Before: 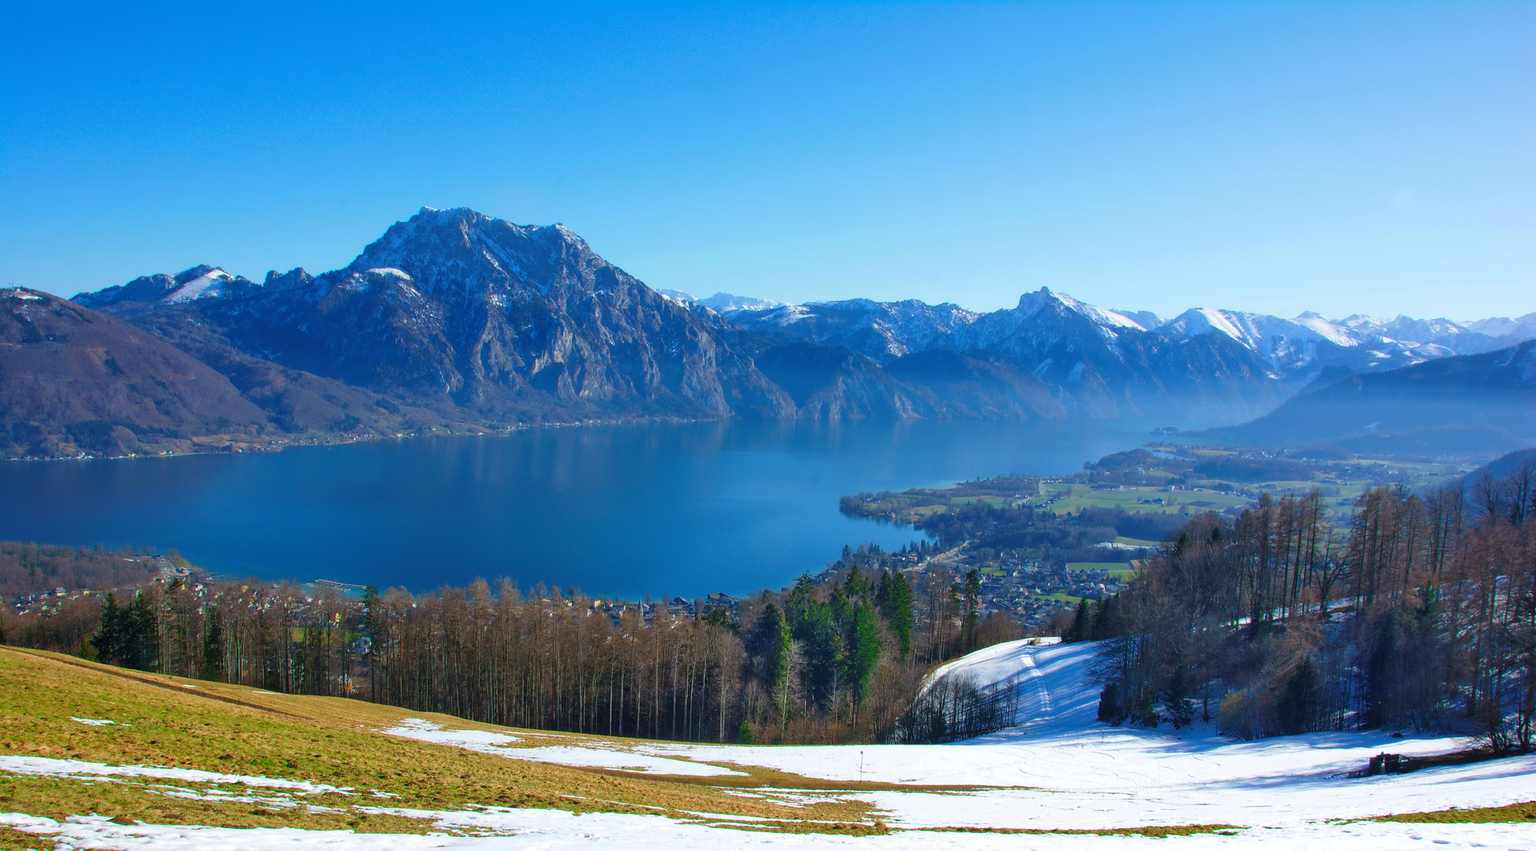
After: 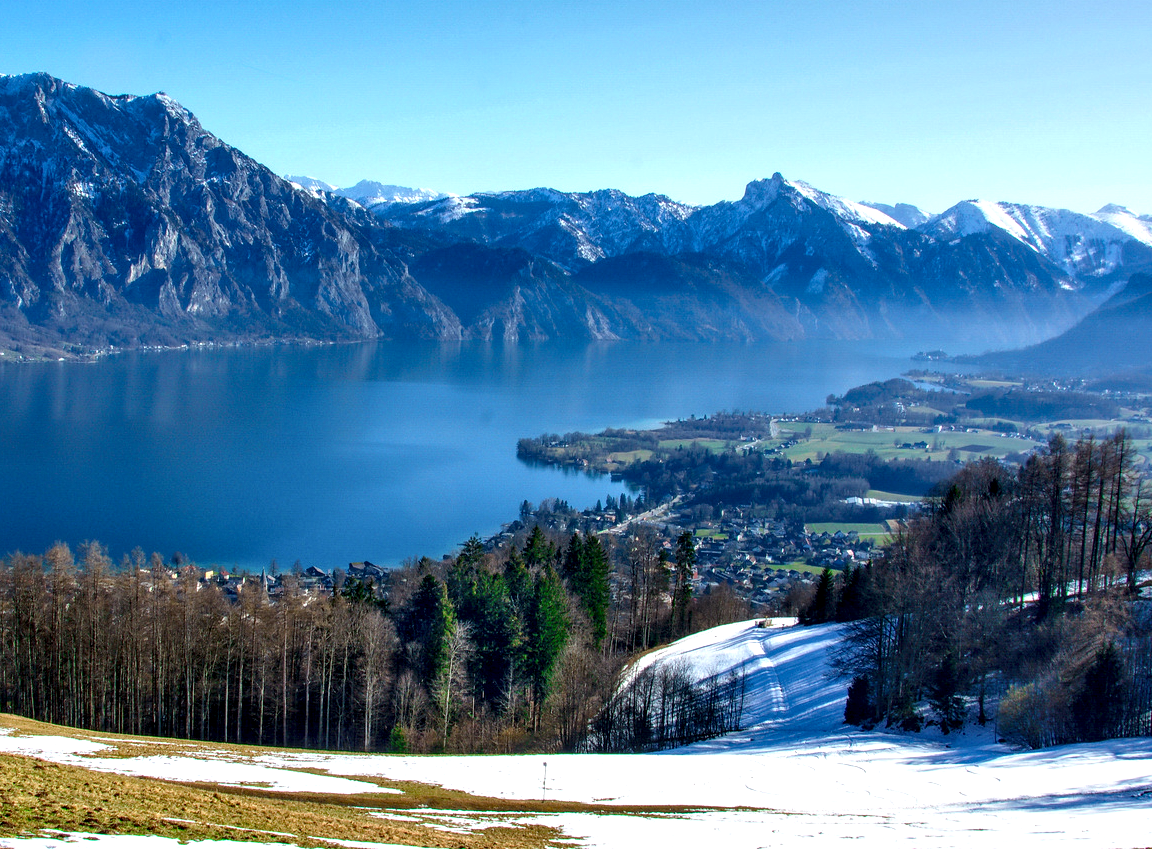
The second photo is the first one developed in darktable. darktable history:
crop and rotate: left 28.256%, top 17.734%, right 12.656%, bottom 3.573%
local contrast: highlights 80%, shadows 57%, detail 175%, midtone range 0.602
